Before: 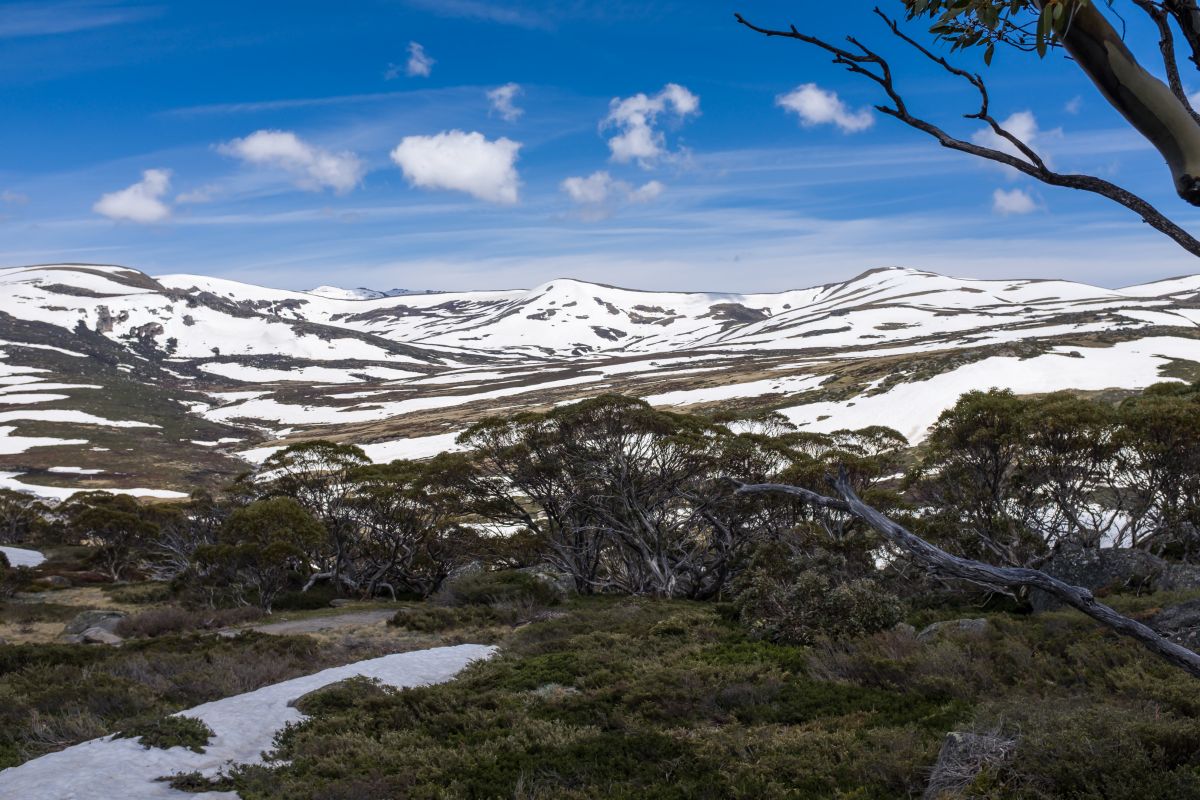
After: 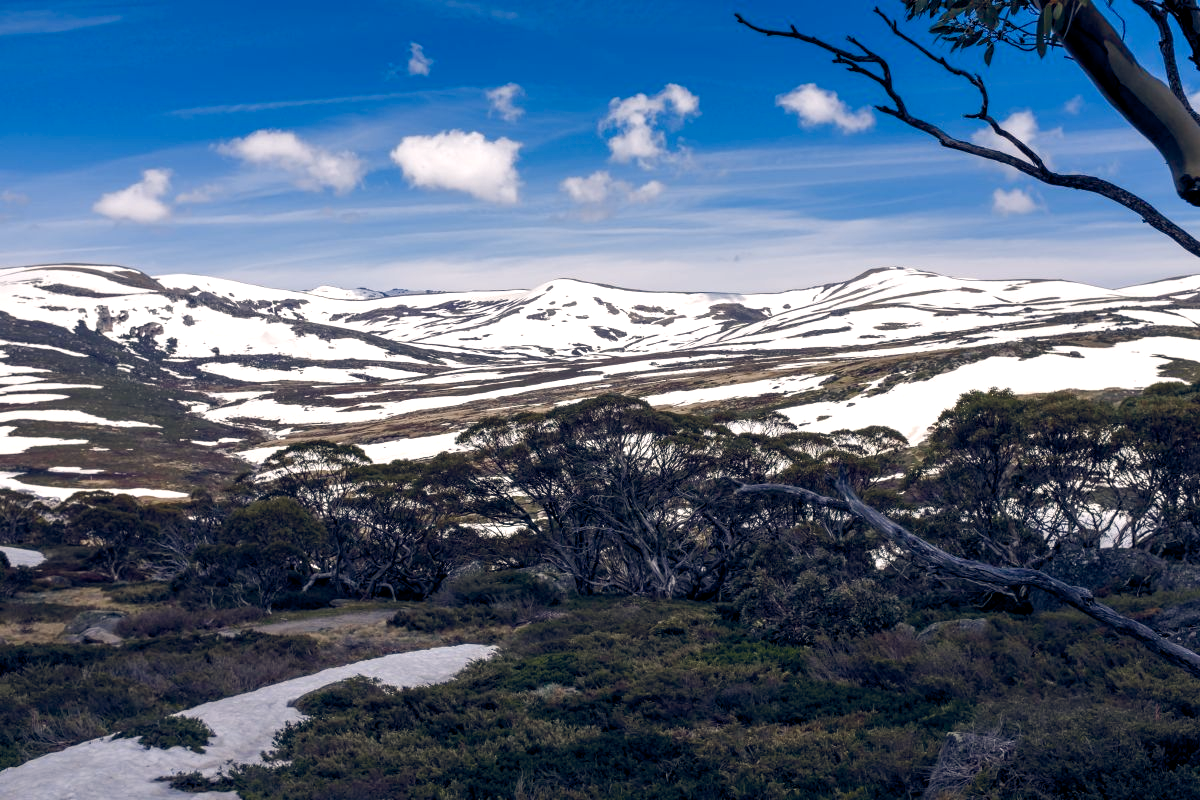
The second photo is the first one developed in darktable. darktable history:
exposure: black level correction 0.001, compensate highlight preservation false
color balance rgb: highlights gain › chroma 2.94%, highlights gain › hue 60.57°, global offset › chroma 0.25%, global offset › hue 256.52°, perceptual saturation grading › global saturation 20%, perceptual saturation grading › highlights -50%, perceptual saturation grading › shadows 30%, contrast 15%
